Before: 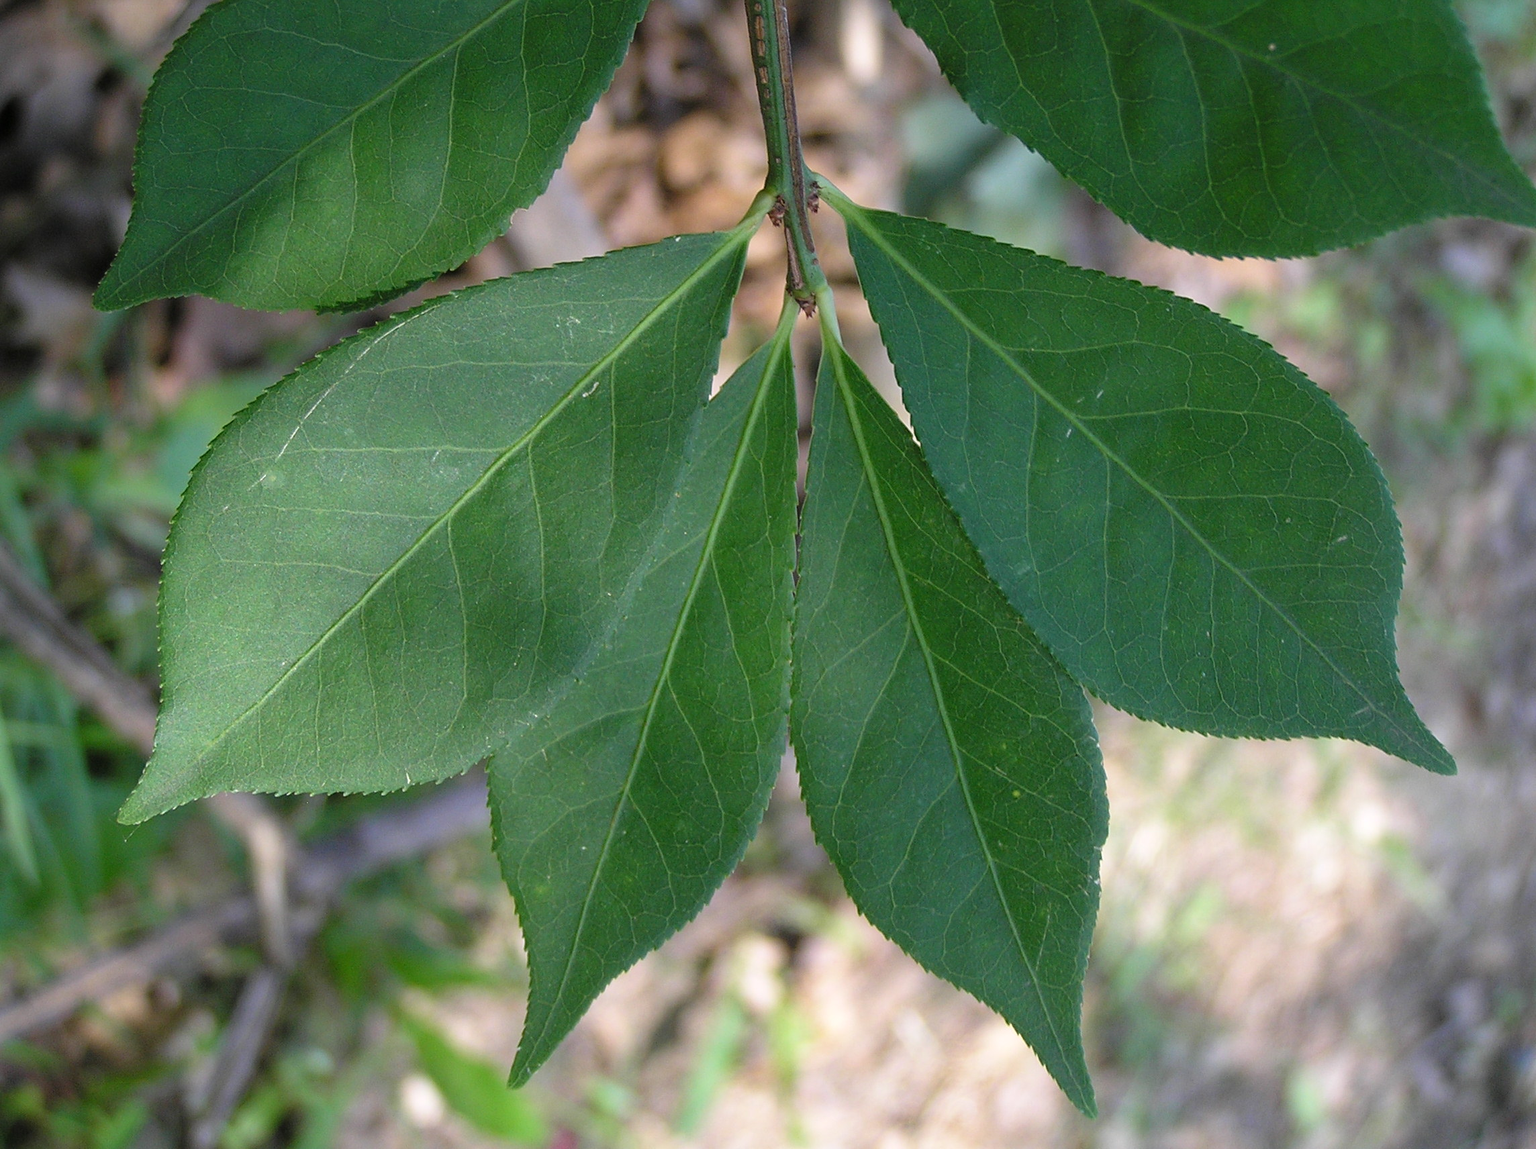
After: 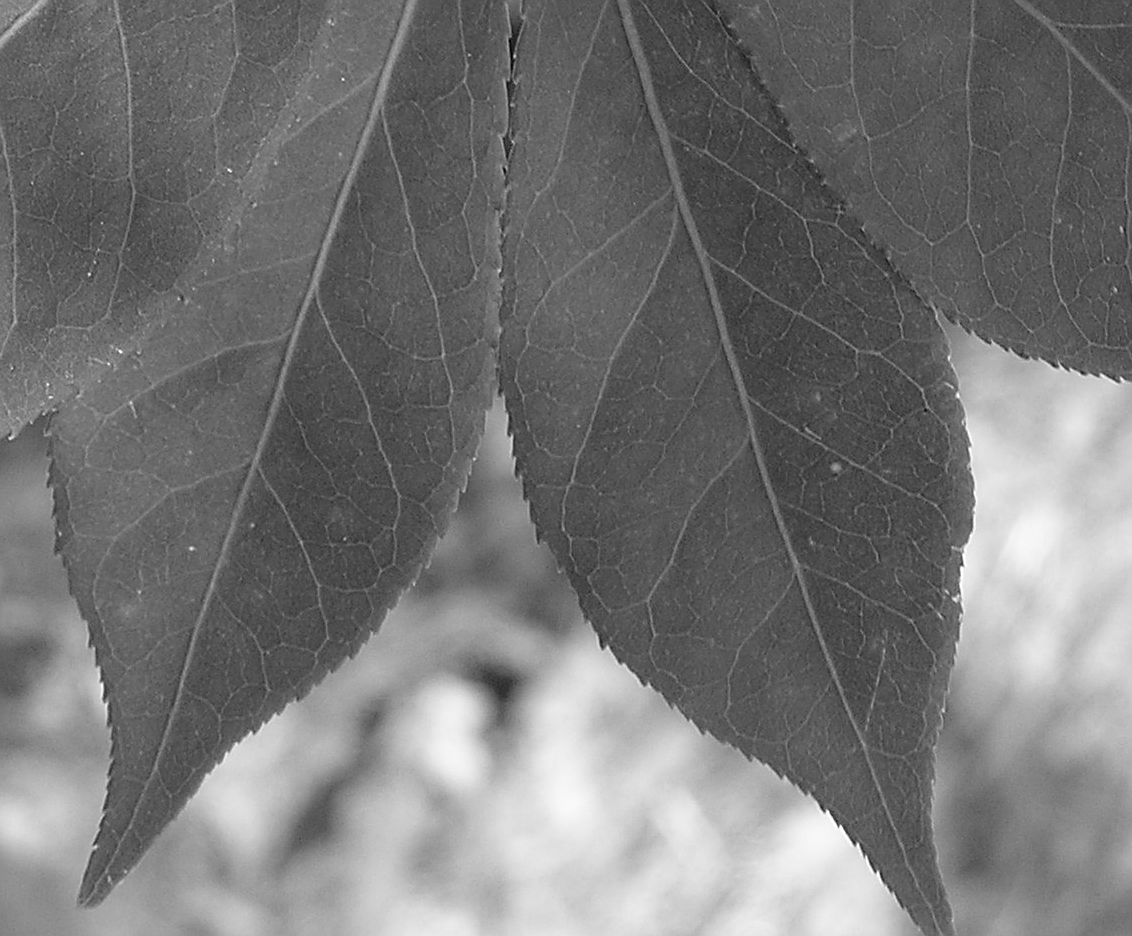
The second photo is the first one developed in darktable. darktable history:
monochrome: a 16.06, b 15.48, size 1
crop: left 29.672%, top 41.786%, right 20.851%, bottom 3.487%
sharpen: on, module defaults
